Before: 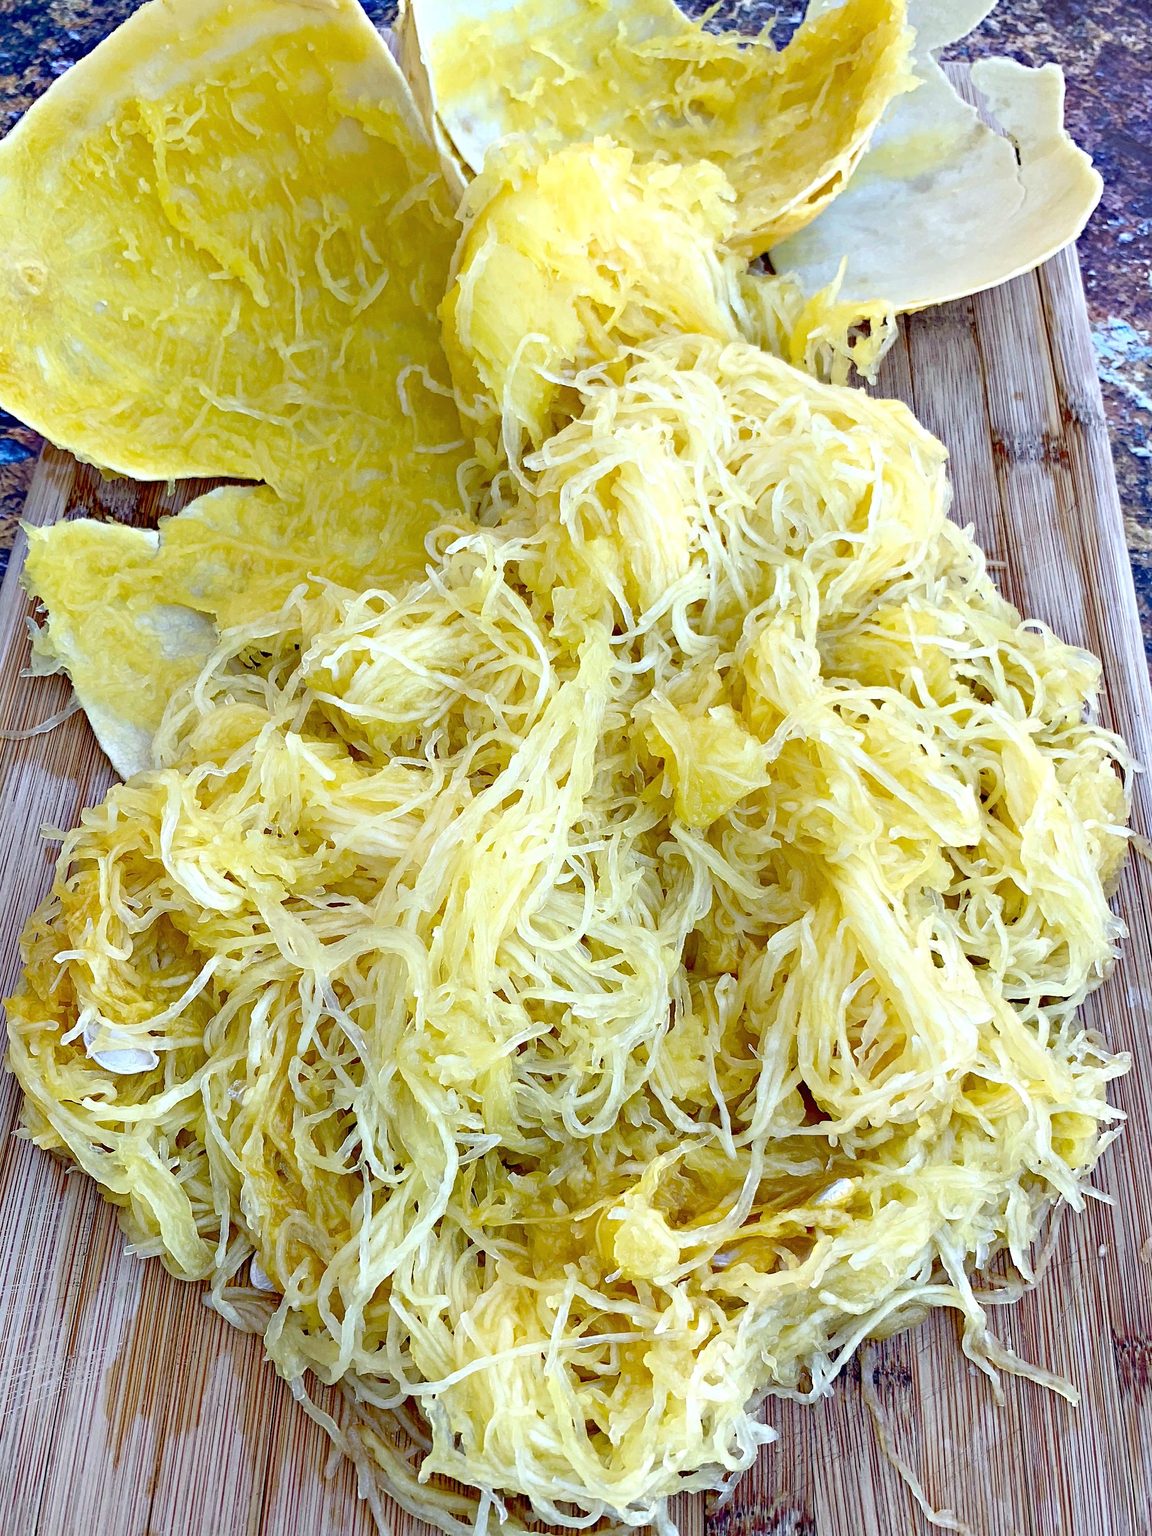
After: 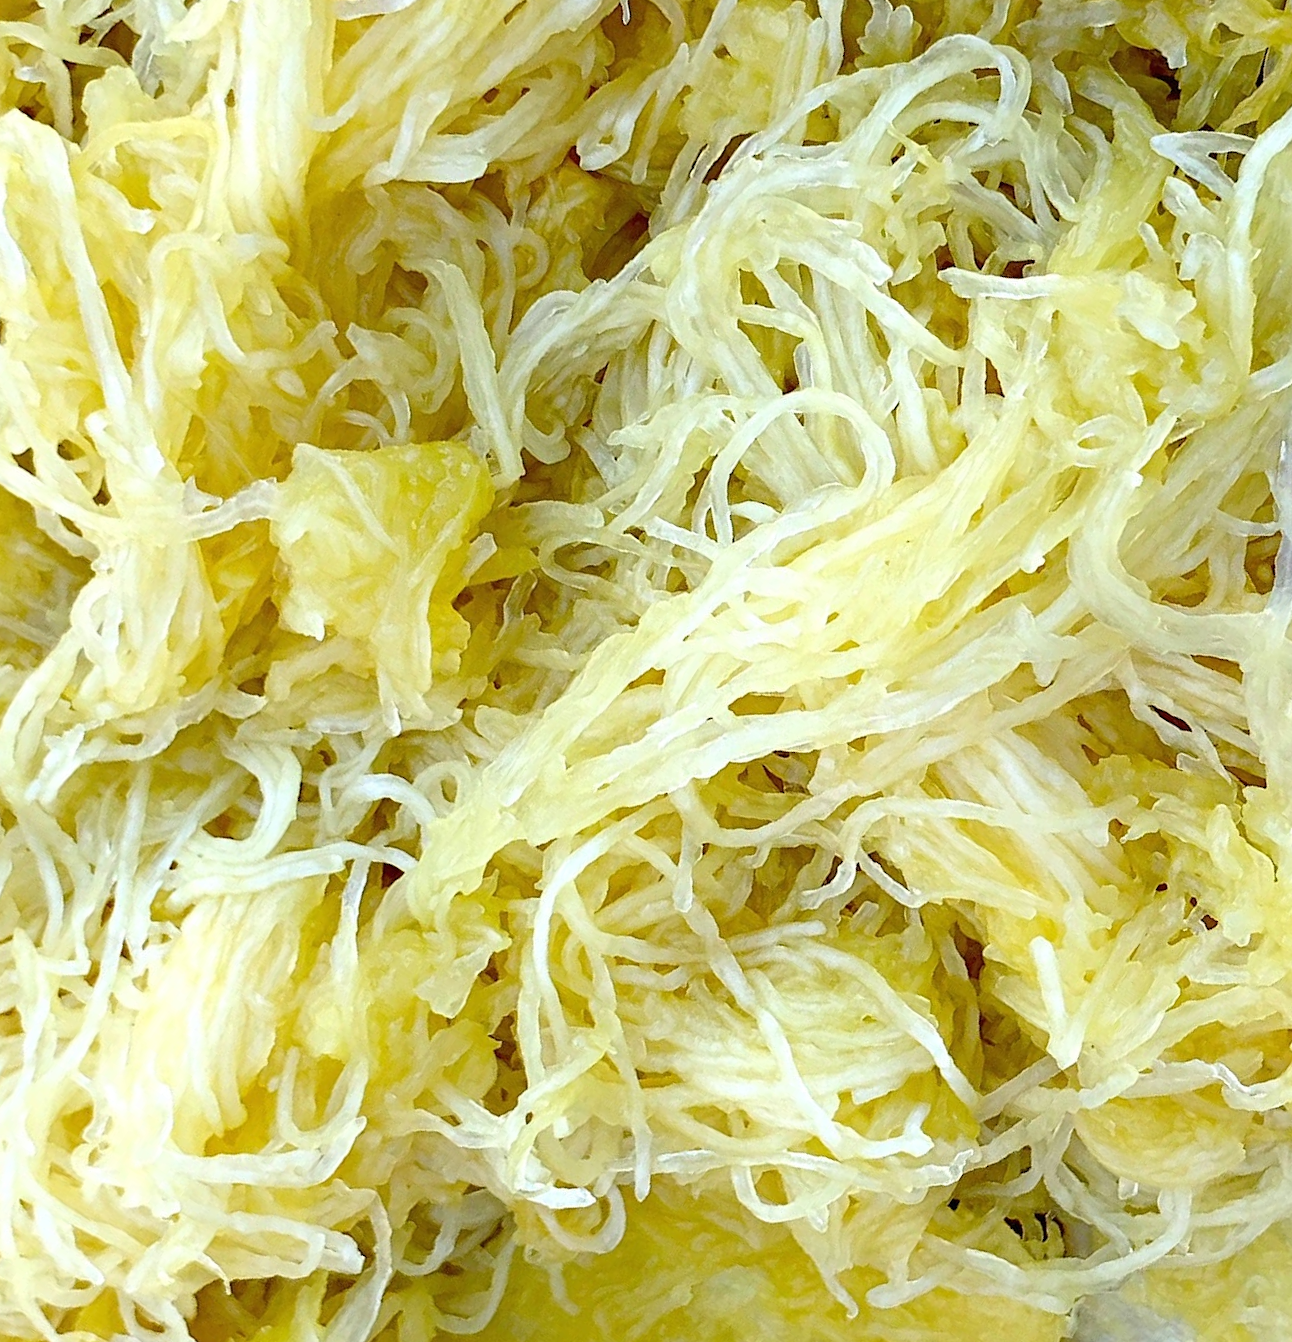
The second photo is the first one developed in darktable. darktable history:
crop and rotate: angle 146.84°, left 9.089%, top 15.611%, right 4.591%, bottom 17.139%
